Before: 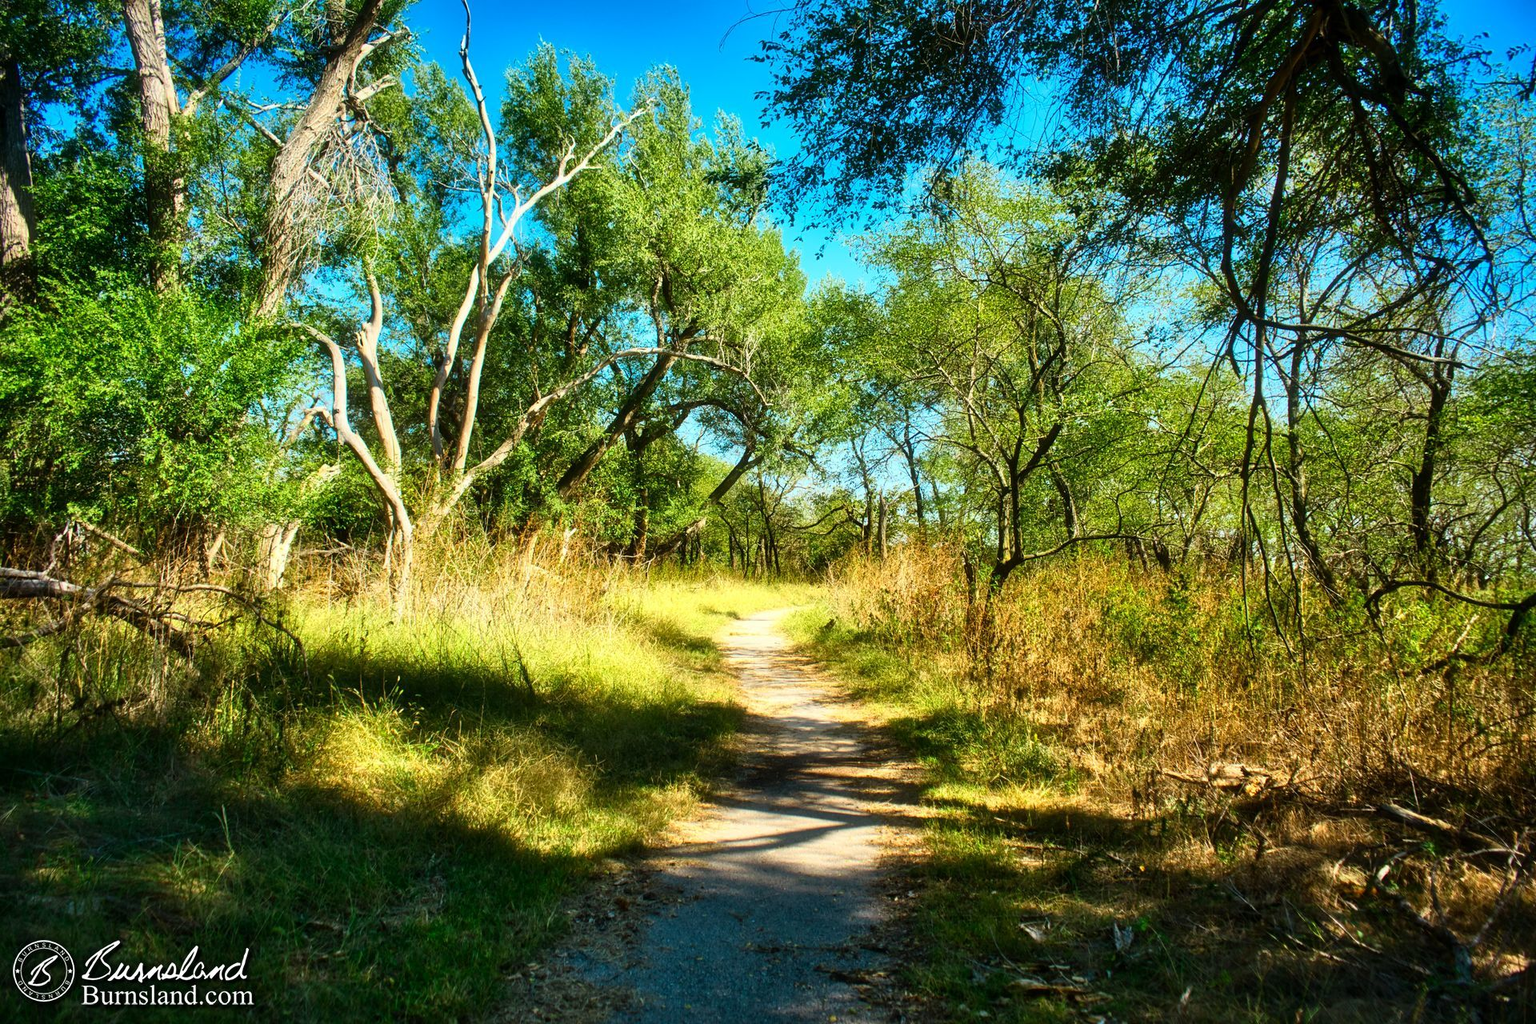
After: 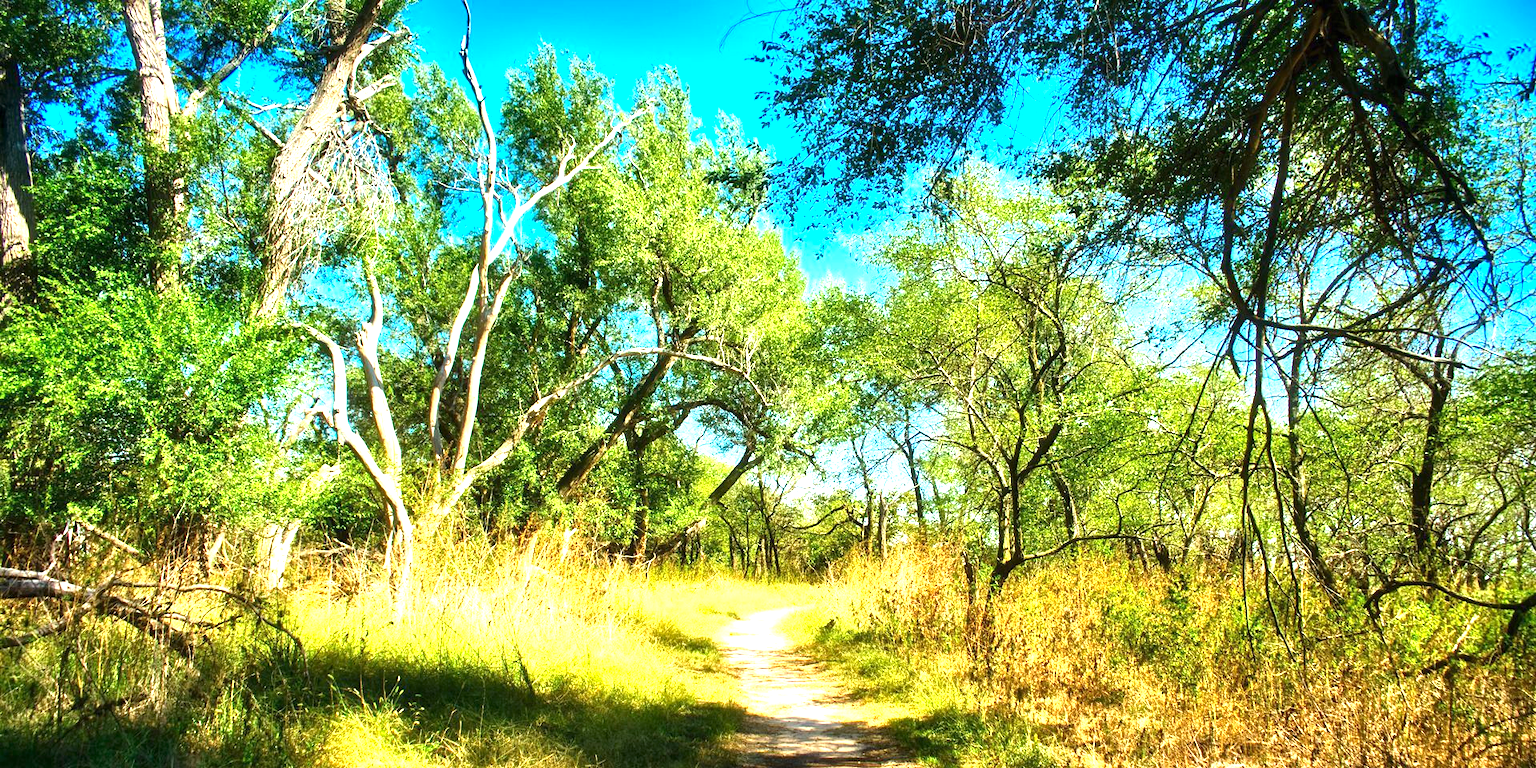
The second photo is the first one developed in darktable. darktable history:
haze removal: compatibility mode true, adaptive false
crop: bottom 24.986%
exposure: black level correction 0, exposure 1.191 EV, compensate highlight preservation false
